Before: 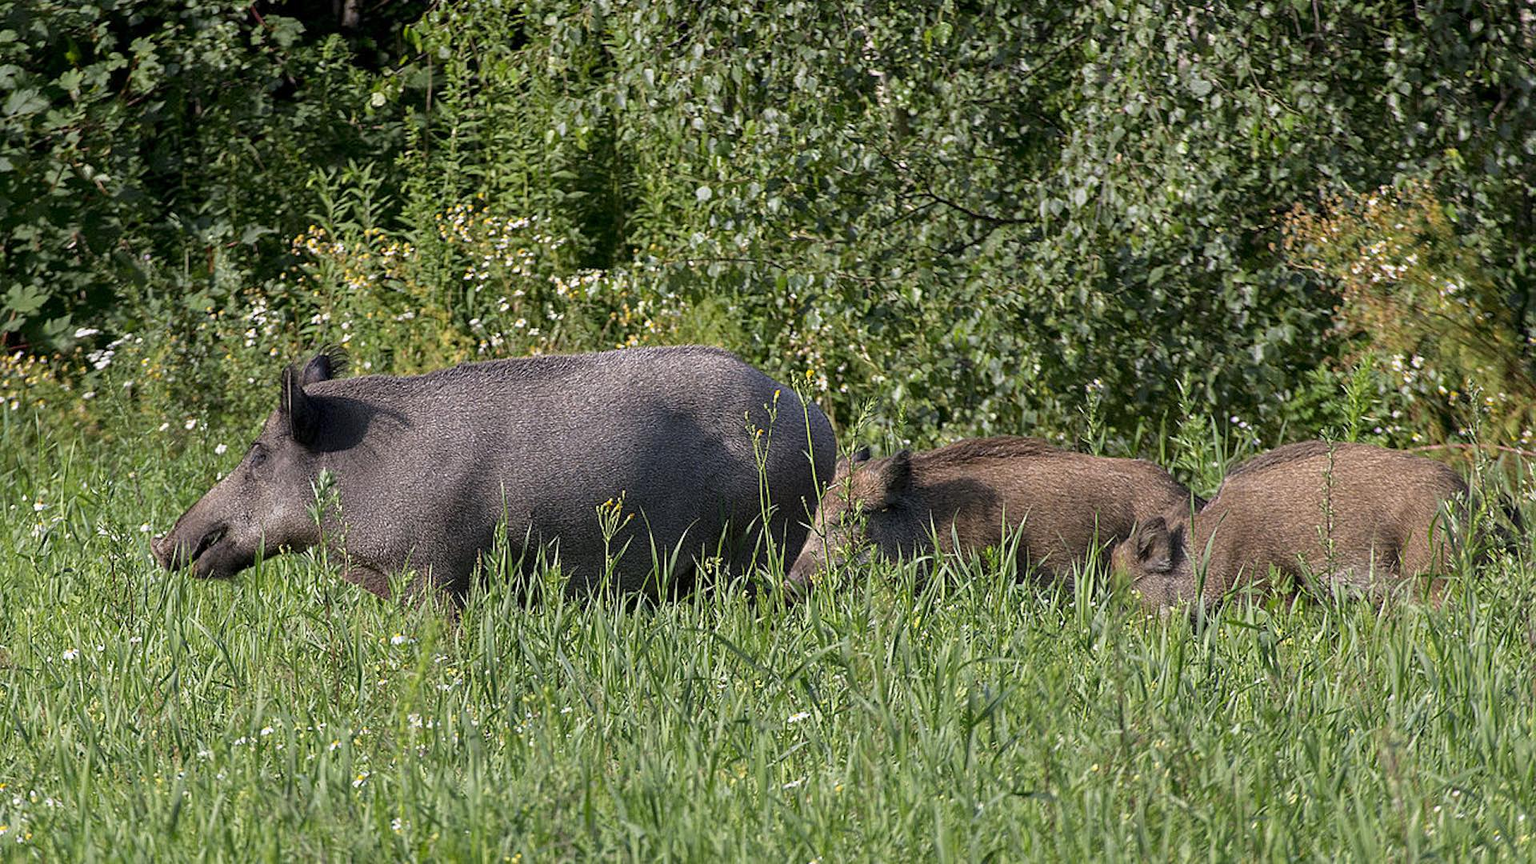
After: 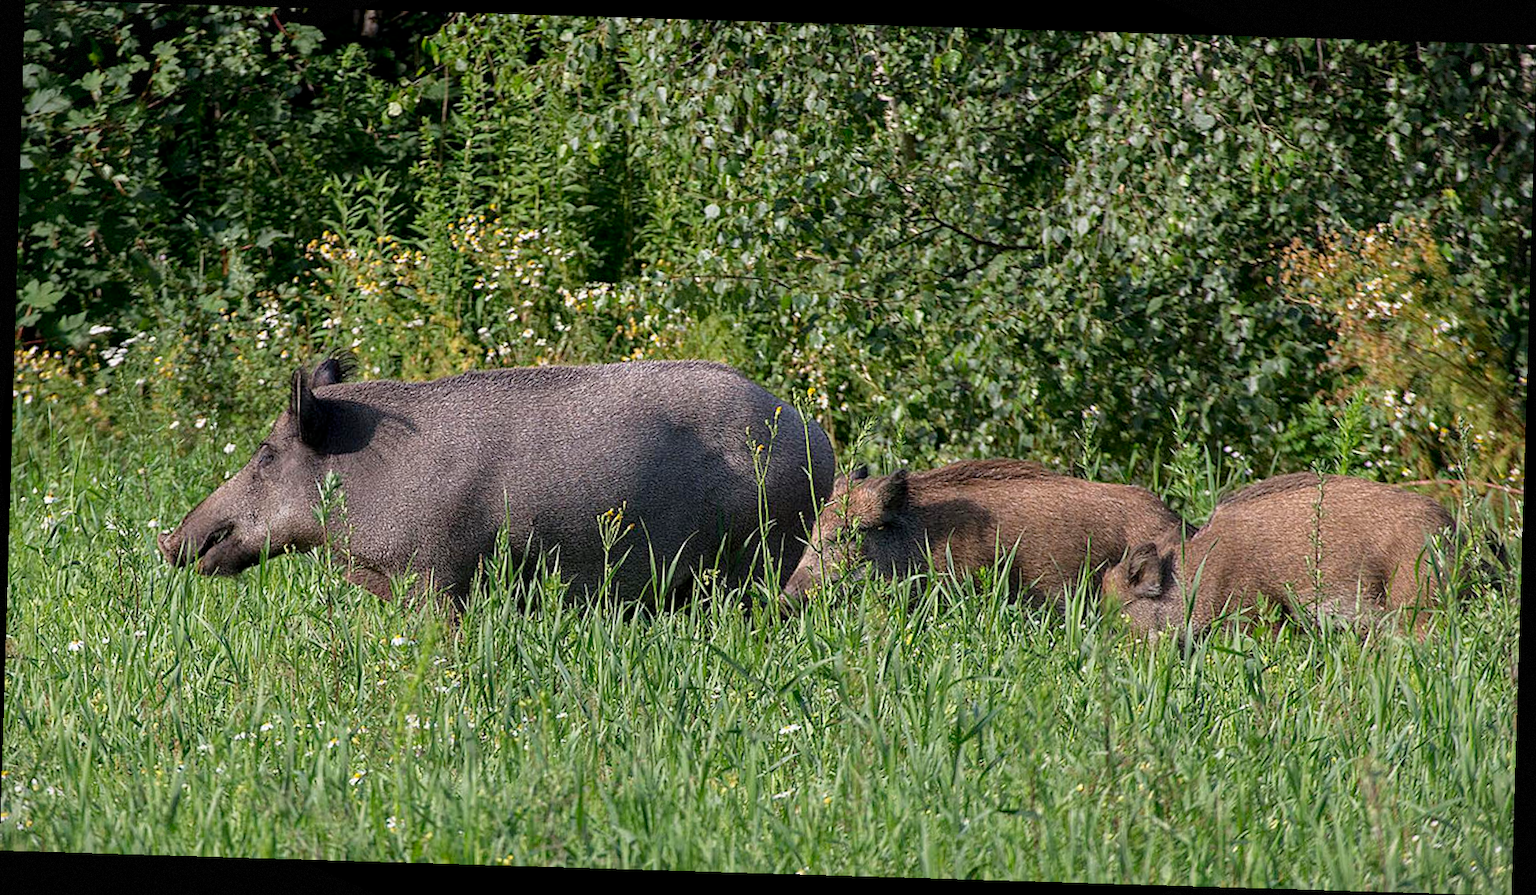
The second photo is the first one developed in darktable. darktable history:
vignetting: fall-off start 100%, brightness -0.406, saturation -0.3, width/height ratio 1.324, dithering 8-bit output, unbound false
rotate and perspective: rotation 1.72°, automatic cropping off
tone equalizer: on, module defaults
